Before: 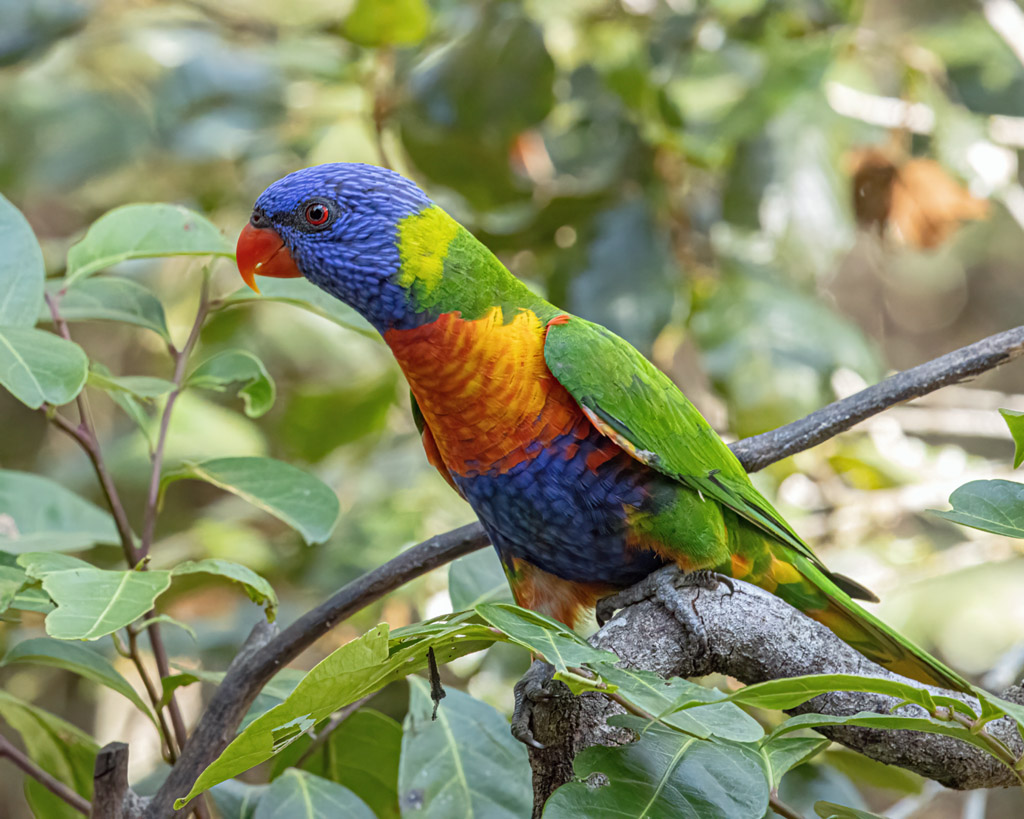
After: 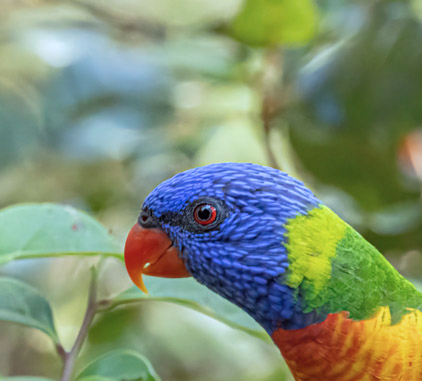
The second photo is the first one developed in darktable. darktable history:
color calibration: x 0.371, y 0.377, temperature 4289.63 K
crop and rotate: left 10.957%, top 0.094%, right 47.769%, bottom 53.331%
